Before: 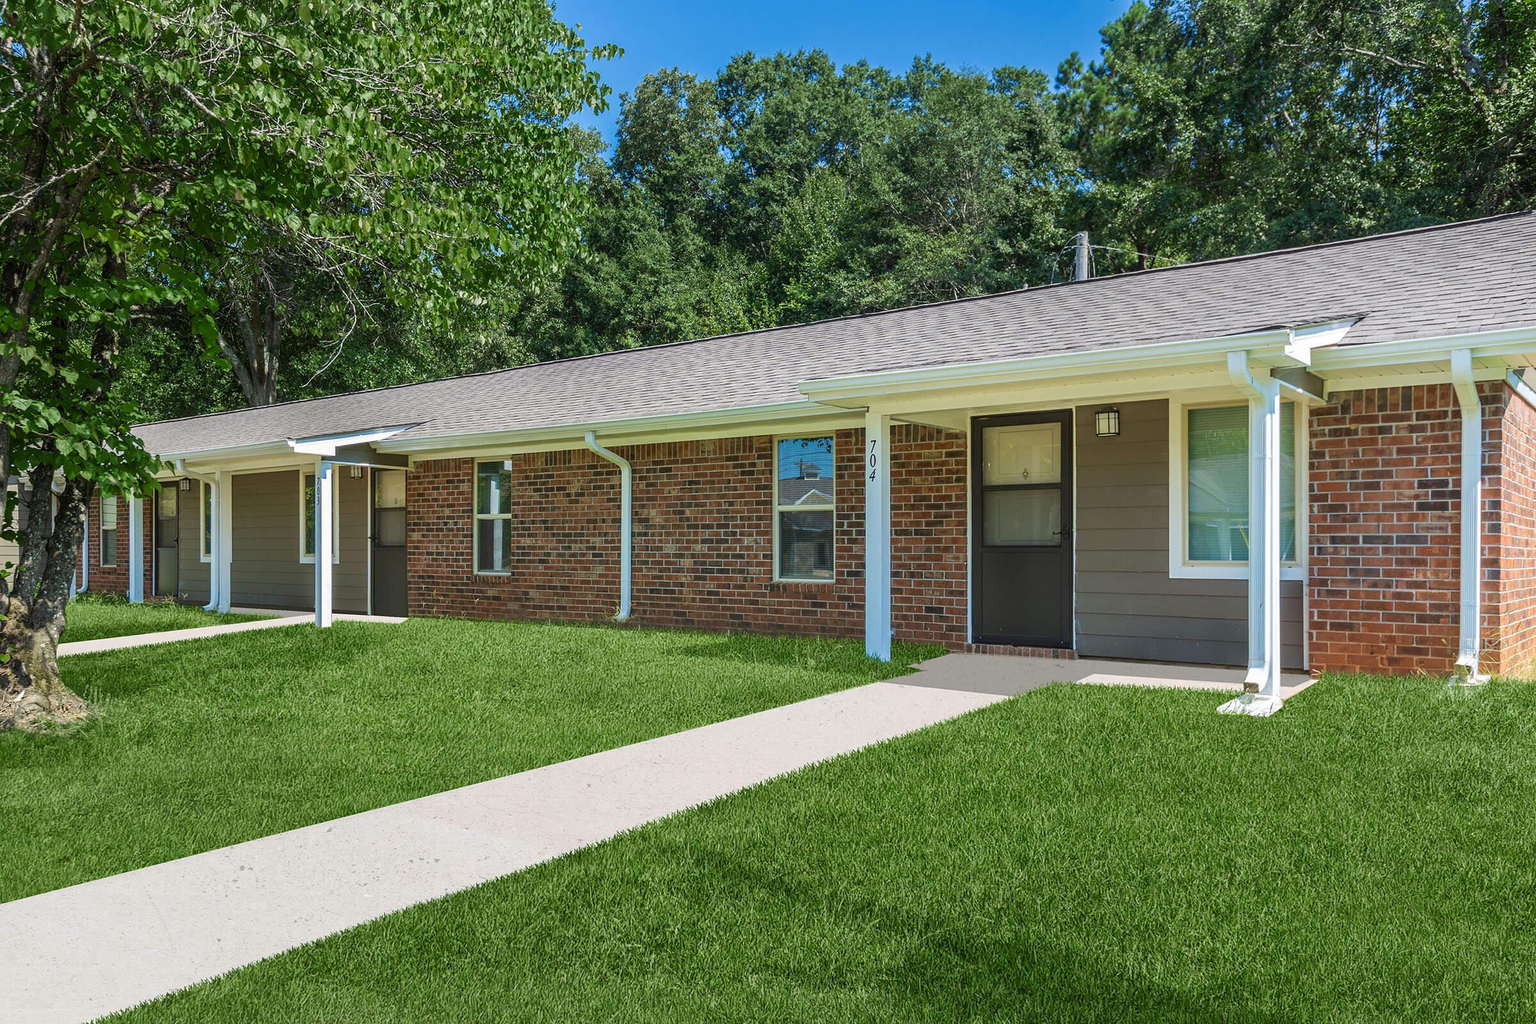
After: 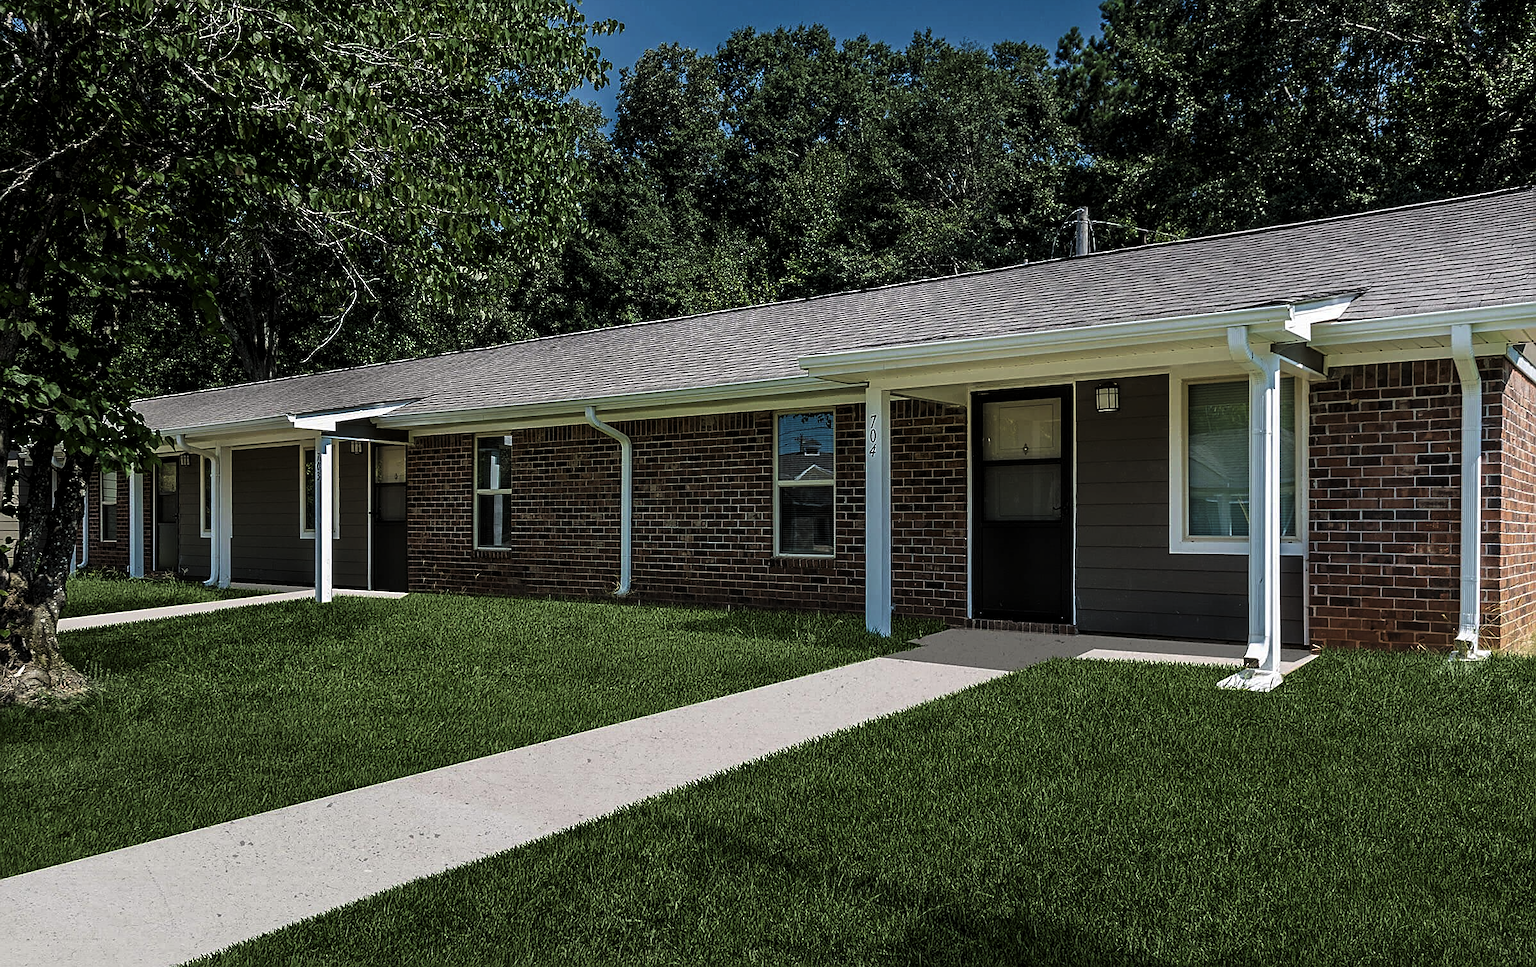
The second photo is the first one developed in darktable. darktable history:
levels: mode automatic, black 8.58%, gray 59.42%, levels [0, 0.445, 1]
crop and rotate: top 2.479%, bottom 3.018%
sharpen: on, module defaults
